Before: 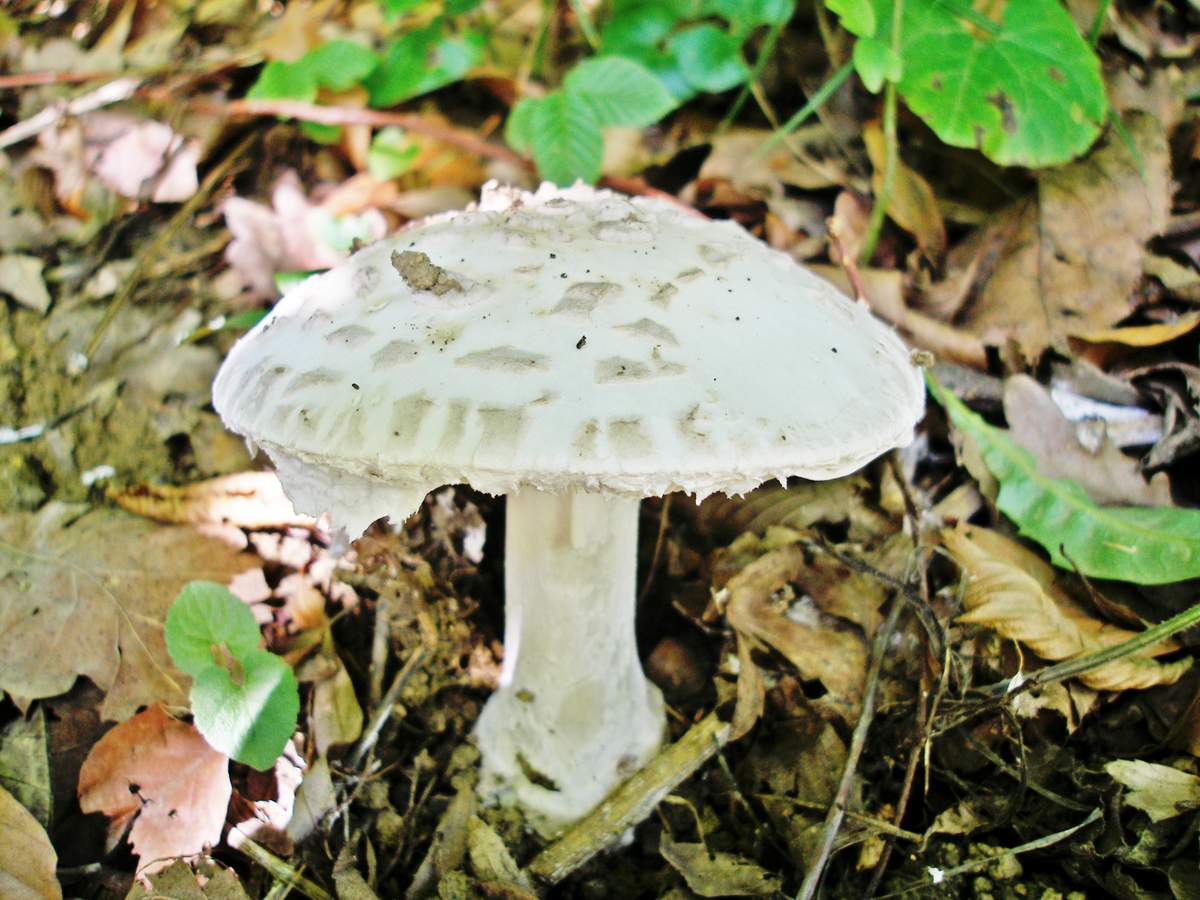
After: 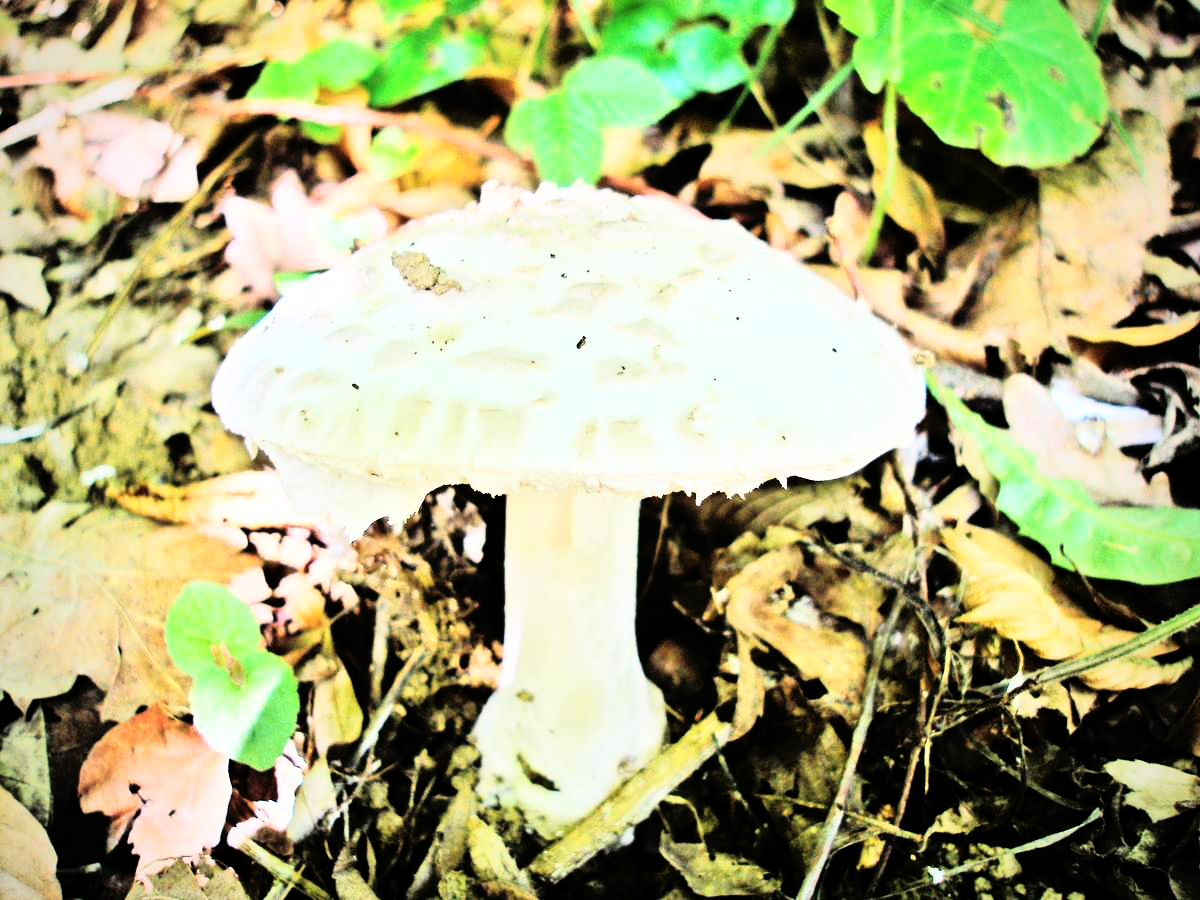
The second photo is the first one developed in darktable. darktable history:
exposure: black level correction 0.001, compensate highlight preservation false
rgb curve: curves: ch0 [(0, 0) (0.21, 0.15) (0.24, 0.21) (0.5, 0.75) (0.75, 0.96) (0.89, 0.99) (1, 1)]; ch1 [(0, 0.02) (0.21, 0.13) (0.25, 0.2) (0.5, 0.67) (0.75, 0.9) (0.89, 0.97) (1, 1)]; ch2 [(0, 0.02) (0.21, 0.13) (0.25, 0.2) (0.5, 0.67) (0.75, 0.9) (0.89, 0.97) (1, 1)], compensate middle gray true
vignetting: fall-off radius 81.94%
